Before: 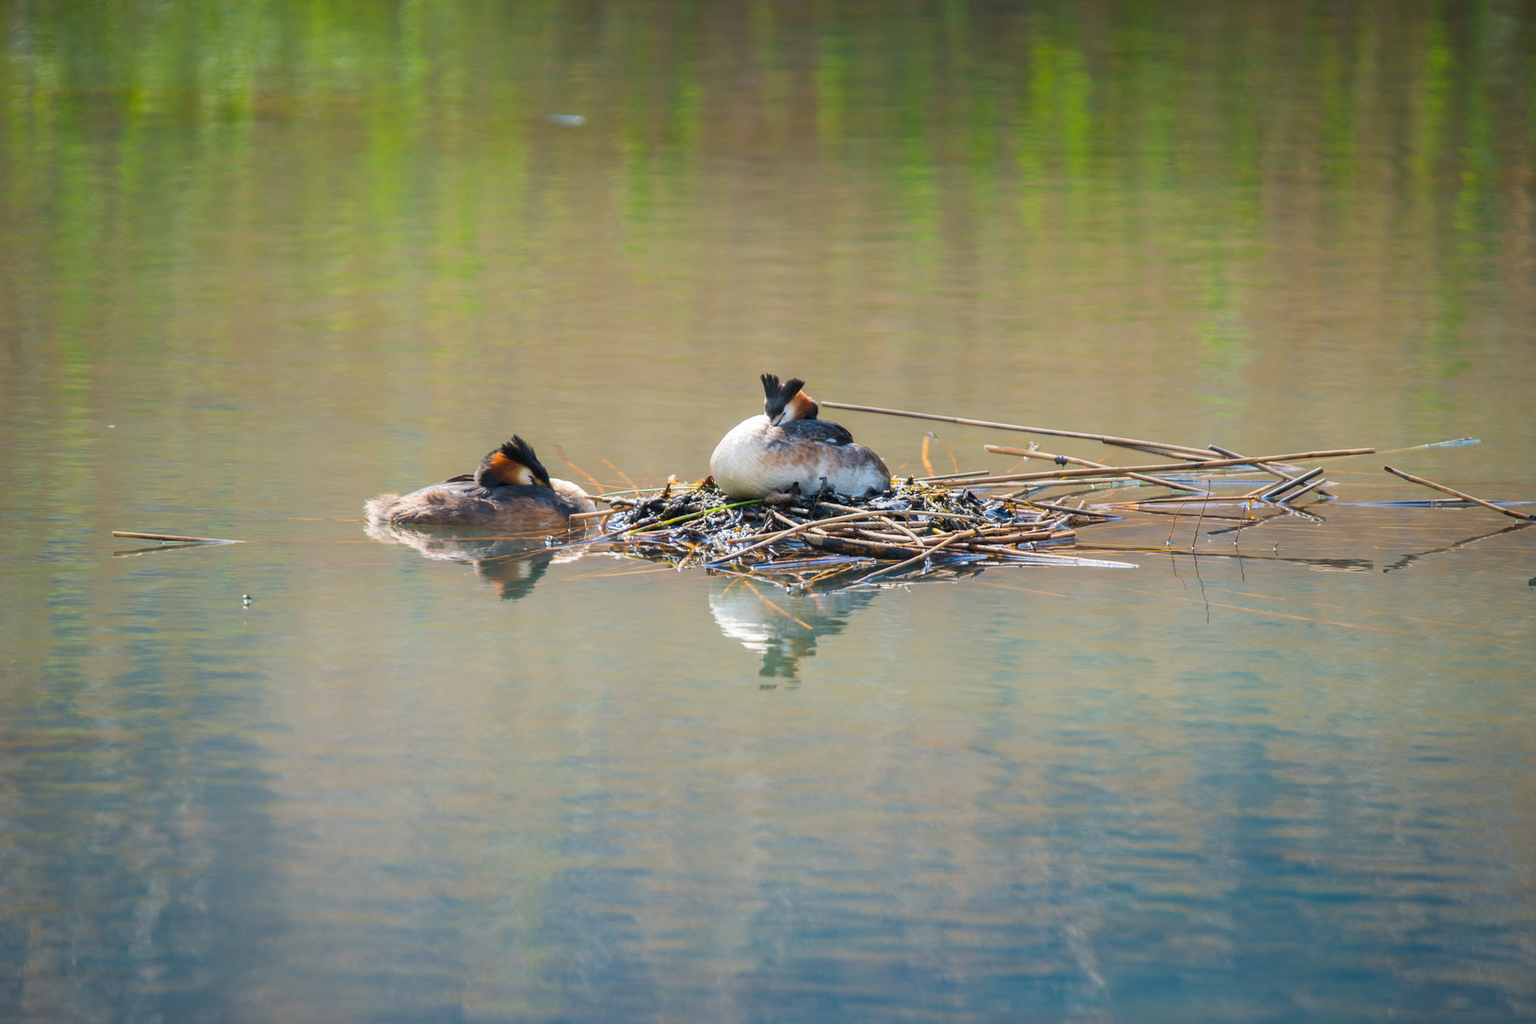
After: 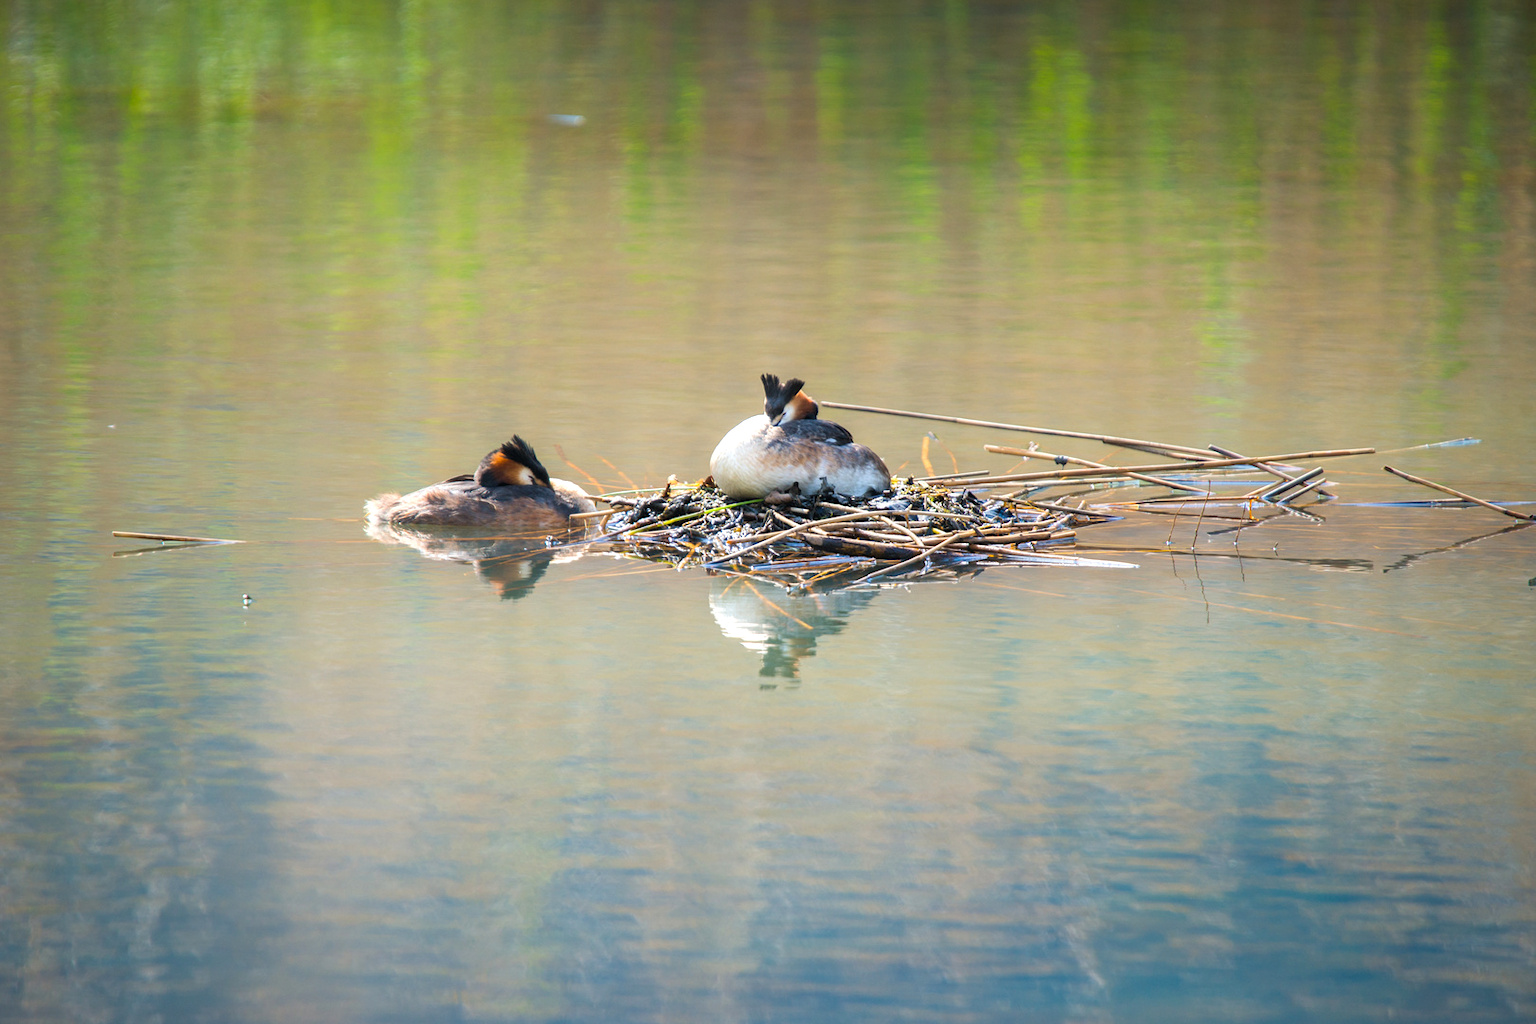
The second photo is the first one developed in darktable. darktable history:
tone equalizer: -8 EV -0.394 EV, -7 EV -0.413 EV, -6 EV -0.359 EV, -5 EV -0.226 EV, -3 EV 0.207 EV, -2 EV 0.333 EV, -1 EV 0.393 EV, +0 EV 0.413 EV
